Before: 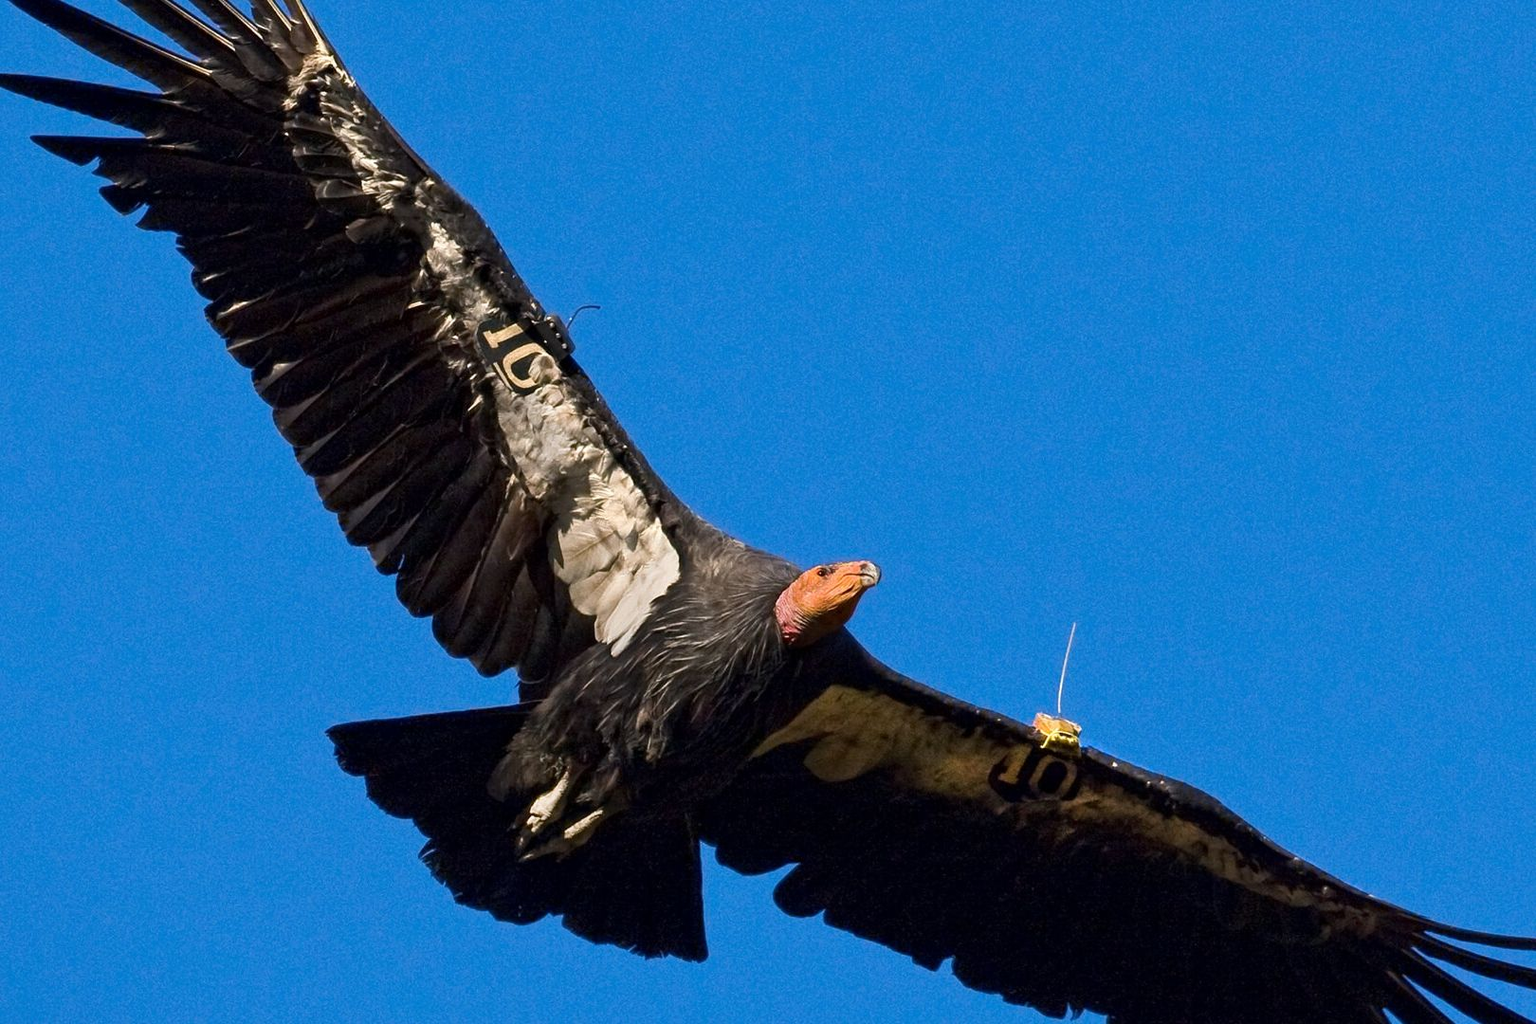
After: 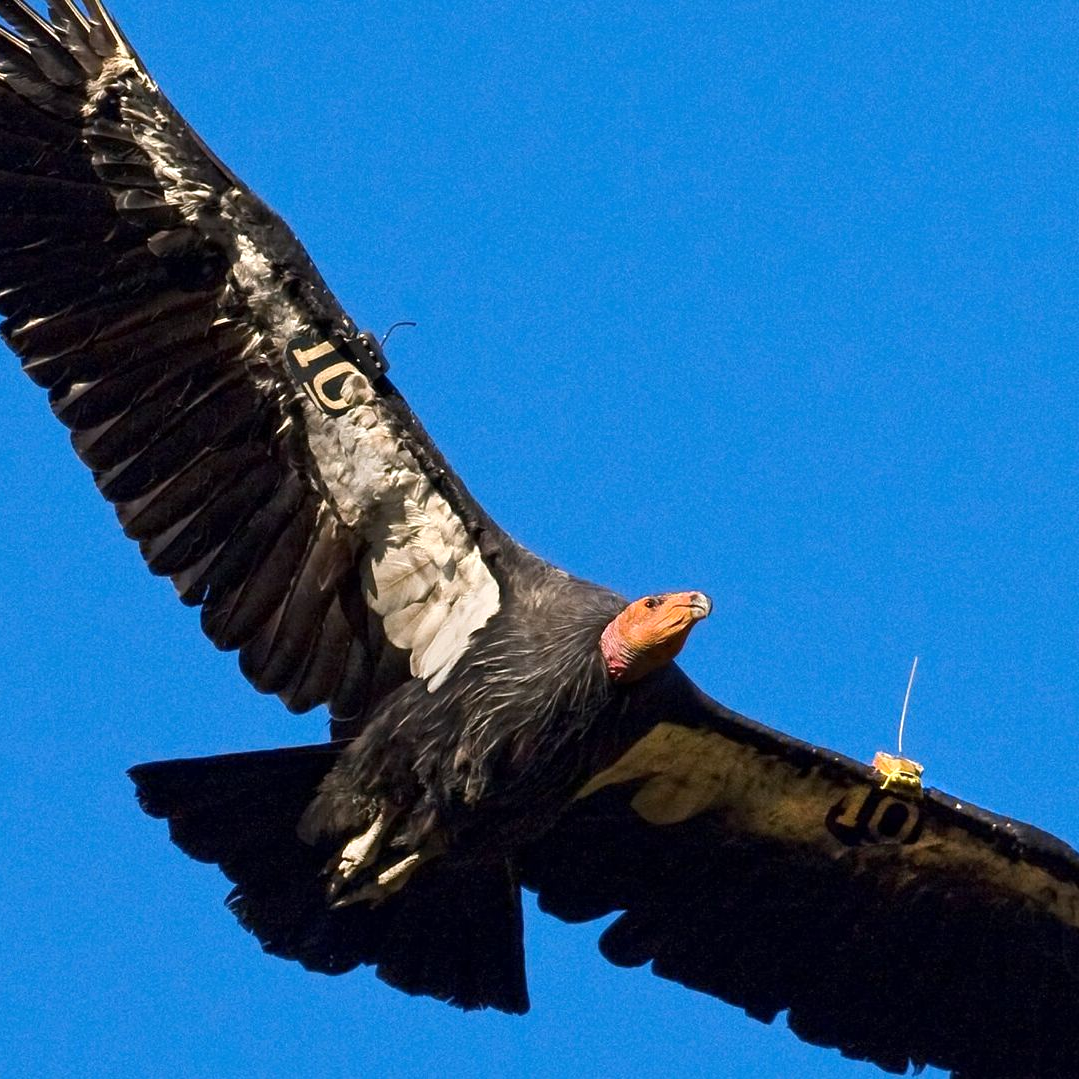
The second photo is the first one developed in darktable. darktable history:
exposure: exposure 0.236 EV, compensate highlight preservation false
crop and rotate: left 13.409%, right 19.924%
